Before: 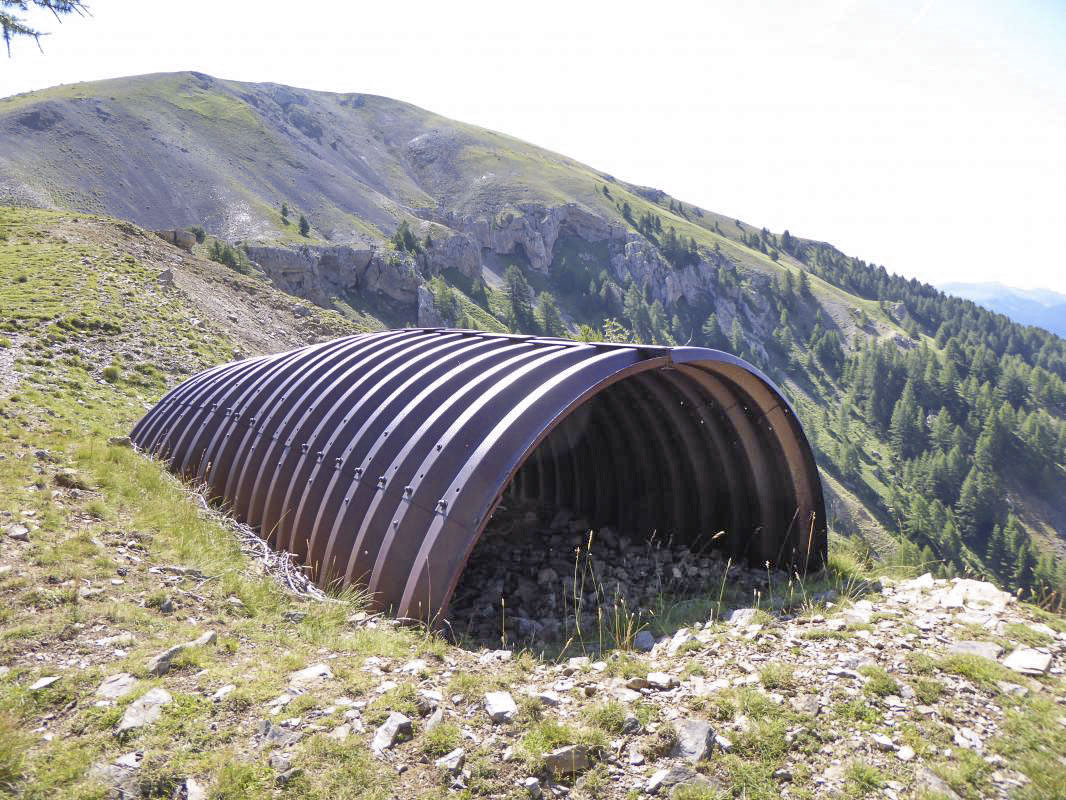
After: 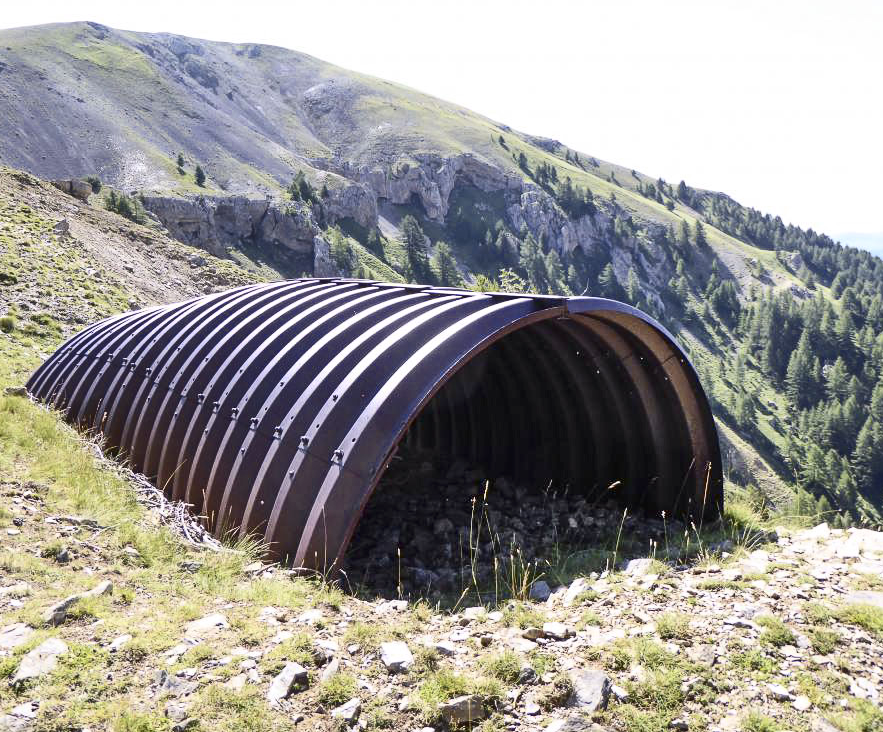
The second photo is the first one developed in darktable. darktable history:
crop: left 9.807%, top 6.259%, right 7.334%, bottom 2.177%
contrast brightness saturation: contrast 0.28
